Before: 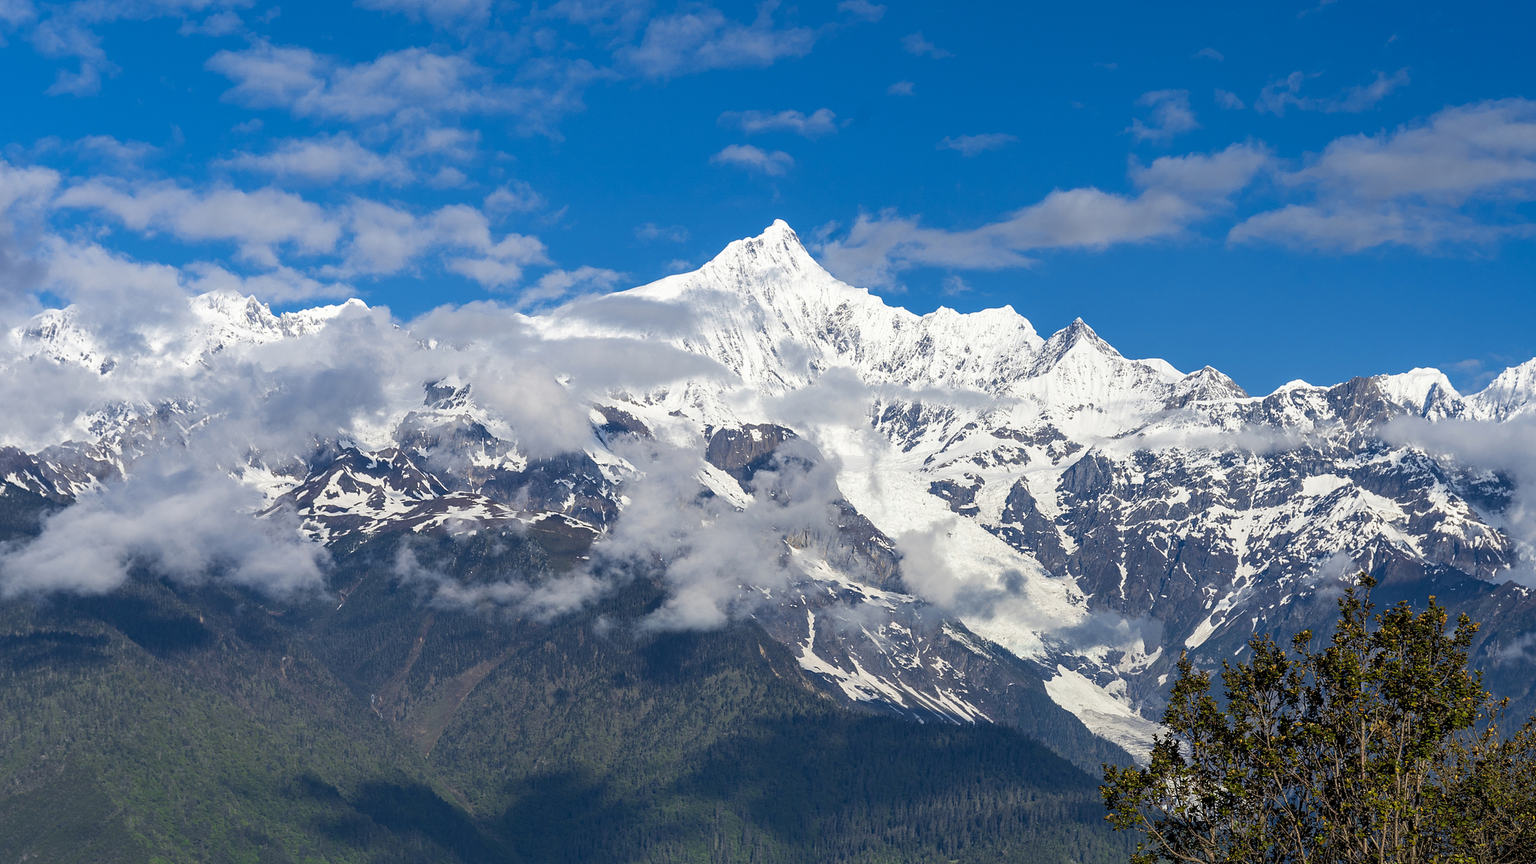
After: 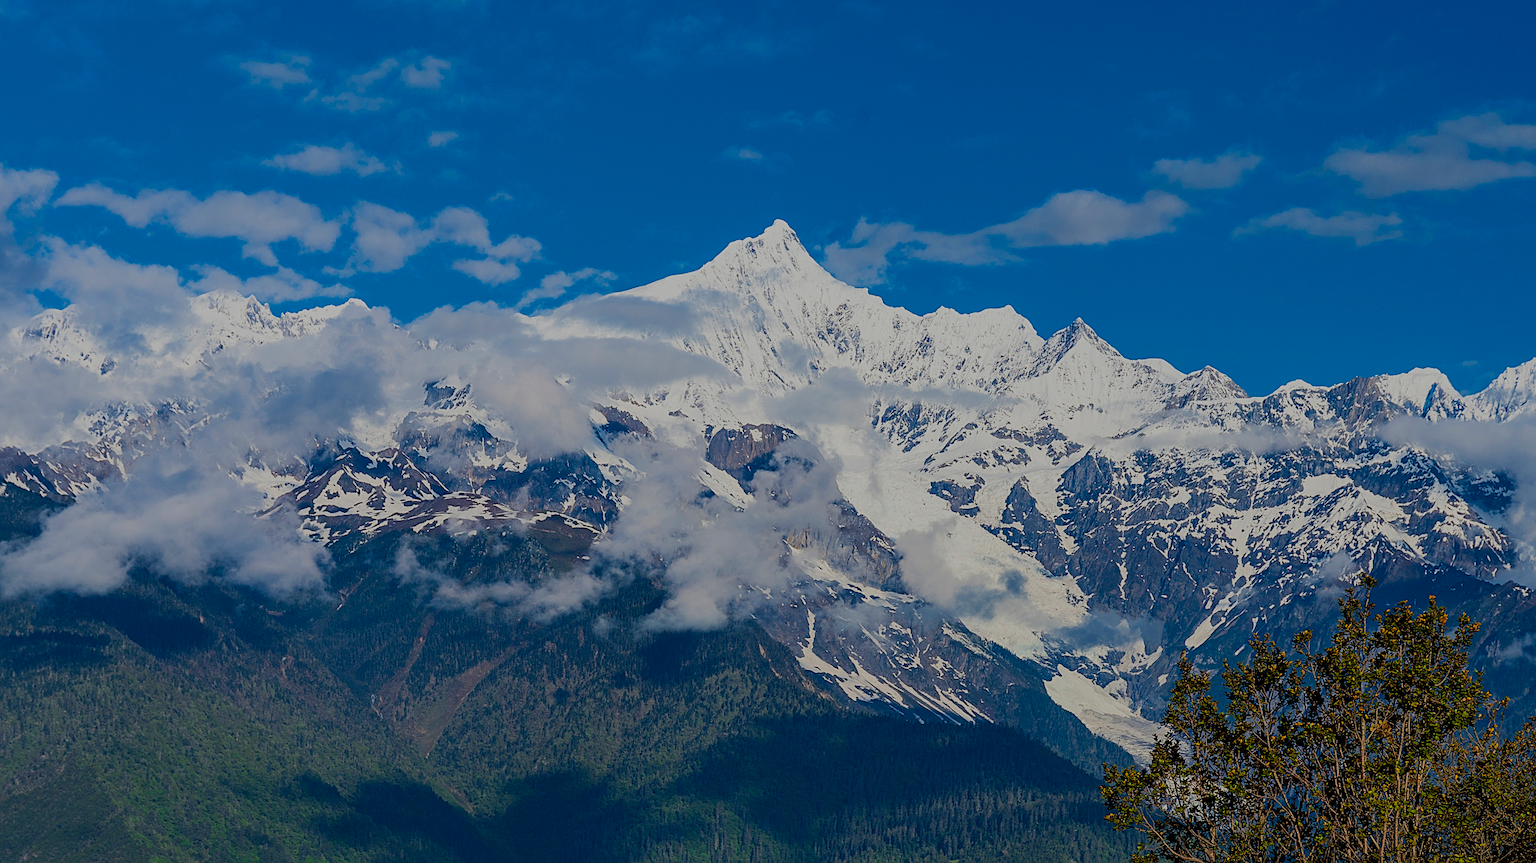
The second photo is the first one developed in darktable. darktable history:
sharpen: amount 0.494
contrast brightness saturation: contrast 0.116, brightness -0.121, saturation 0.198
filmic rgb: black relative exposure -7 EV, white relative exposure 6.01 EV, target black luminance 0%, hardness 2.72, latitude 60.89%, contrast 0.691, highlights saturation mix 10.5%, shadows ↔ highlights balance -0.058%, color science v6 (2022)
